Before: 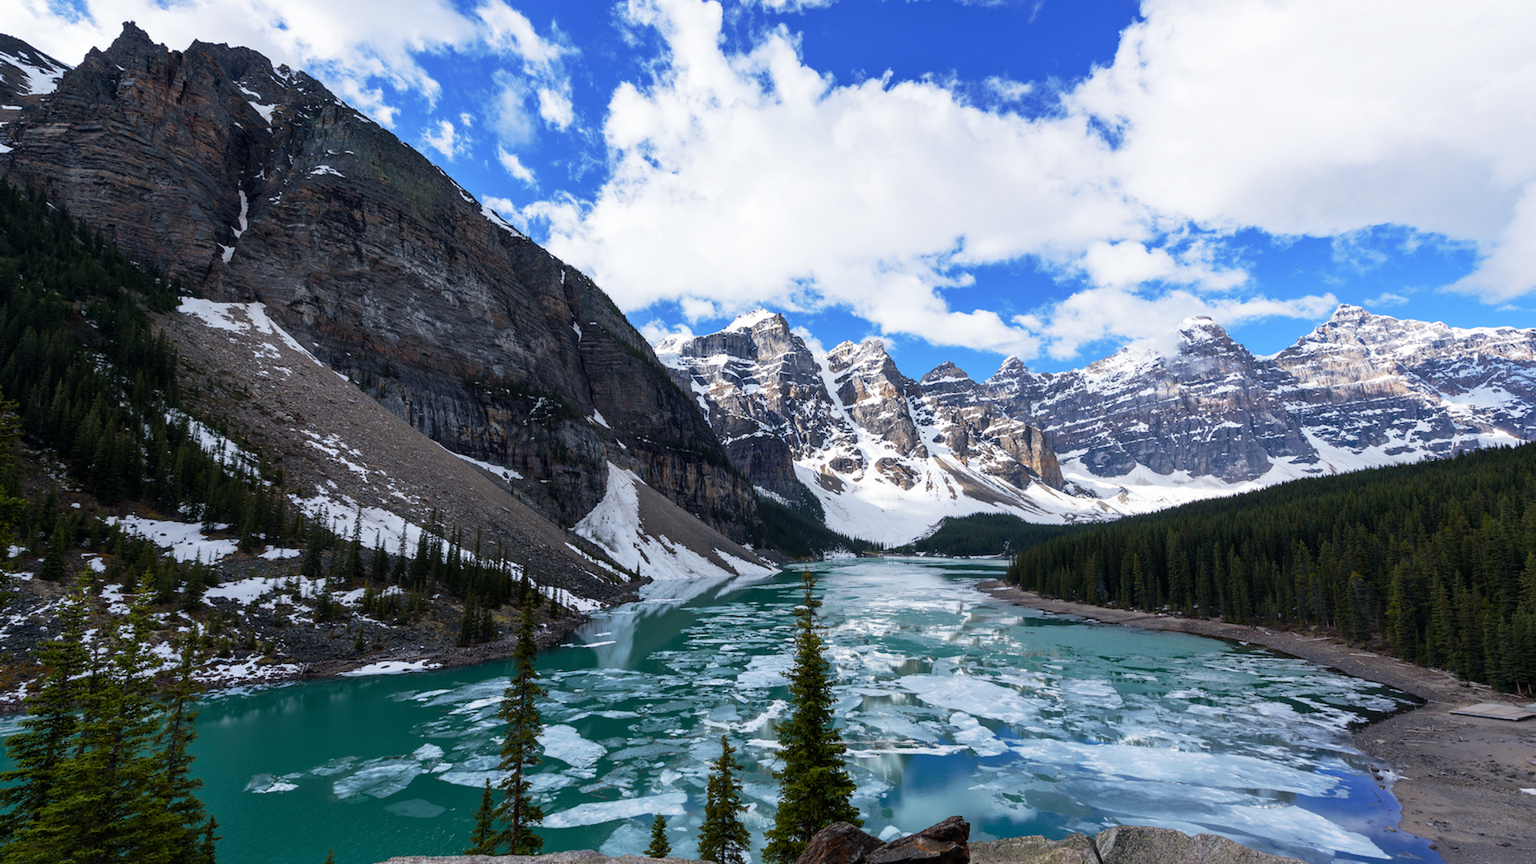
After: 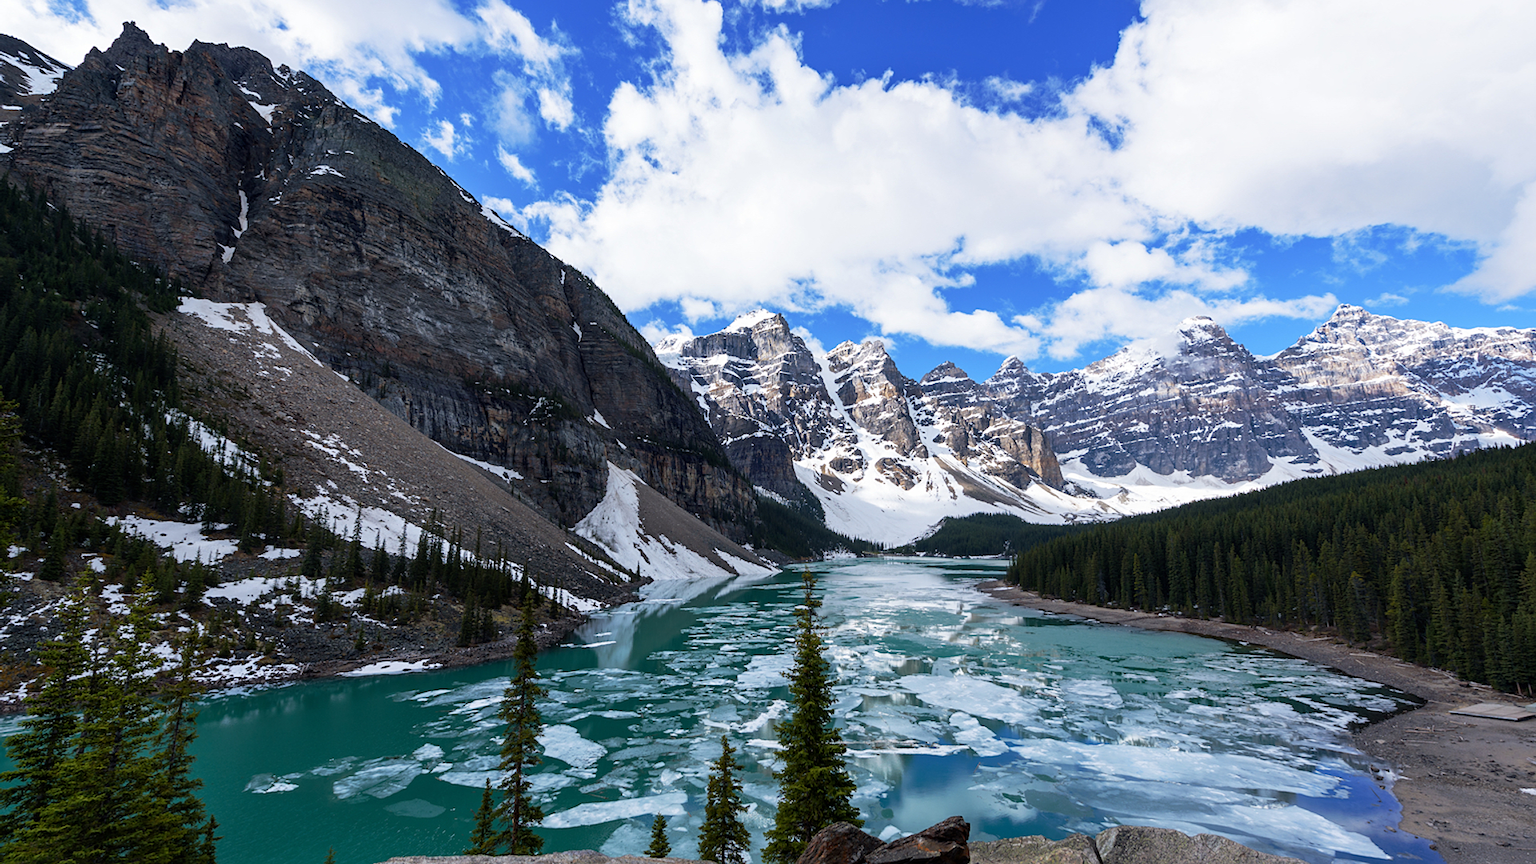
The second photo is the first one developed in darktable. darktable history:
sharpen: amount 0.21
